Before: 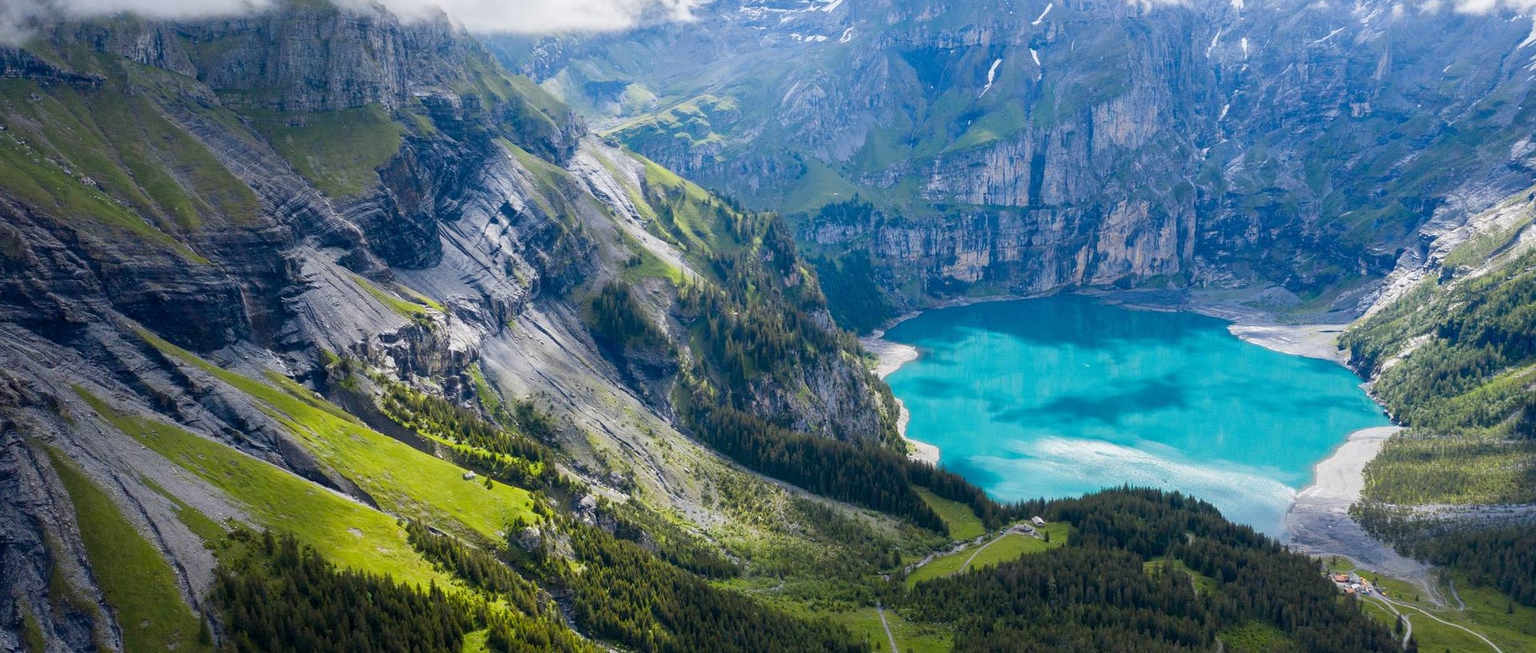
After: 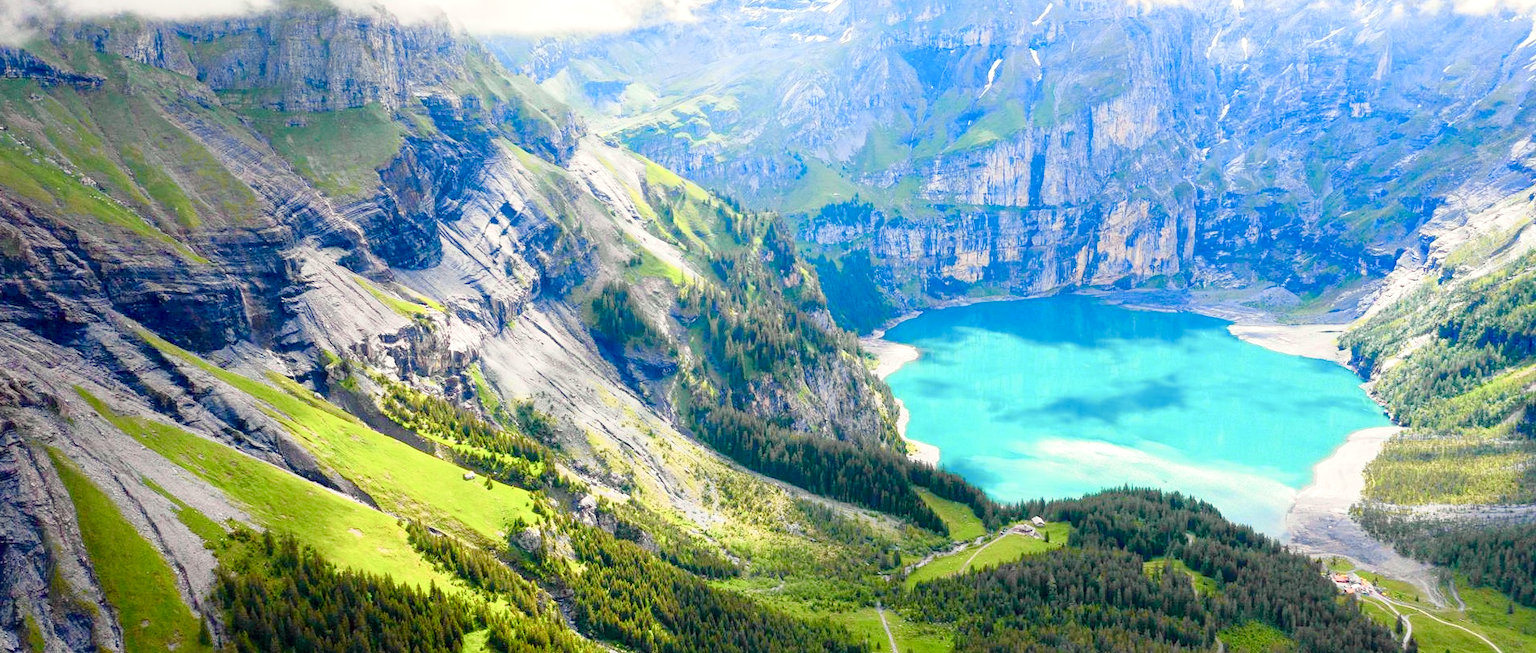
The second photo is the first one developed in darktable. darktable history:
color correction: highlights a* -0.95, highlights b* 4.5, shadows a* 3.55
exposure: exposure 0.921 EV, compensate highlight preservation false
color balance rgb: shadows lift › chroma 1%, shadows lift › hue 113°, highlights gain › chroma 0.2%, highlights gain › hue 333°, perceptual saturation grading › global saturation 20%, perceptual saturation grading › highlights -50%, perceptual saturation grading › shadows 25%, contrast -10%
tone curve: curves: ch0 [(0, 0) (0.062, 0.023) (0.168, 0.142) (0.359, 0.419) (0.469, 0.544) (0.634, 0.722) (0.839, 0.909) (0.998, 0.978)]; ch1 [(0, 0) (0.437, 0.408) (0.472, 0.47) (0.502, 0.504) (0.527, 0.546) (0.568, 0.619) (0.608, 0.665) (0.669, 0.748) (0.859, 0.899) (1, 1)]; ch2 [(0, 0) (0.33, 0.301) (0.421, 0.443) (0.473, 0.498) (0.509, 0.5) (0.535, 0.564) (0.575, 0.625) (0.608, 0.667) (1, 1)], color space Lab, independent channels, preserve colors none
